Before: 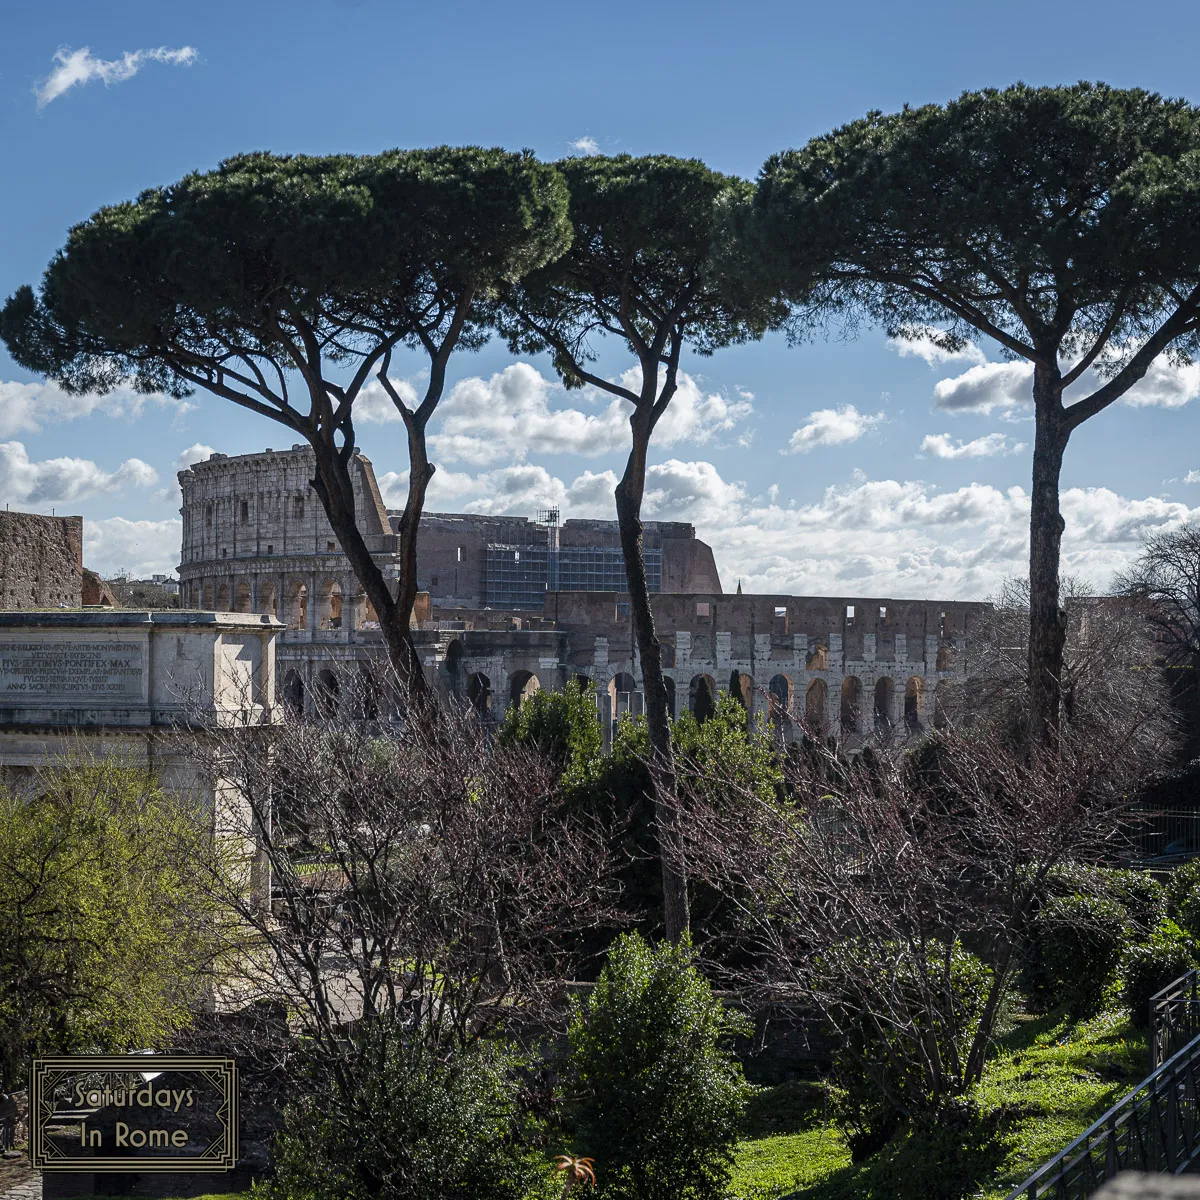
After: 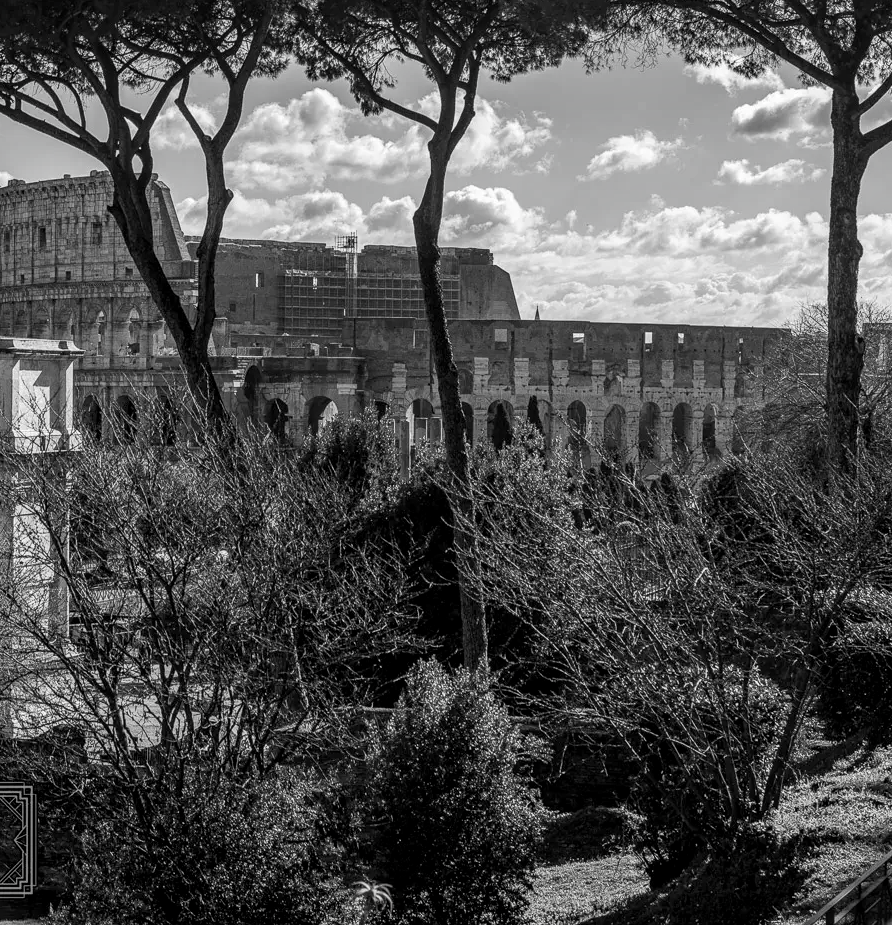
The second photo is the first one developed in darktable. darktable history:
exposure: black level correction 0, compensate highlight preservation false
local contrast: on, module defaults
crop: left 16.843%, top 22.878%, right 8.787%
contrast brightness saturation: saturation -0.99
